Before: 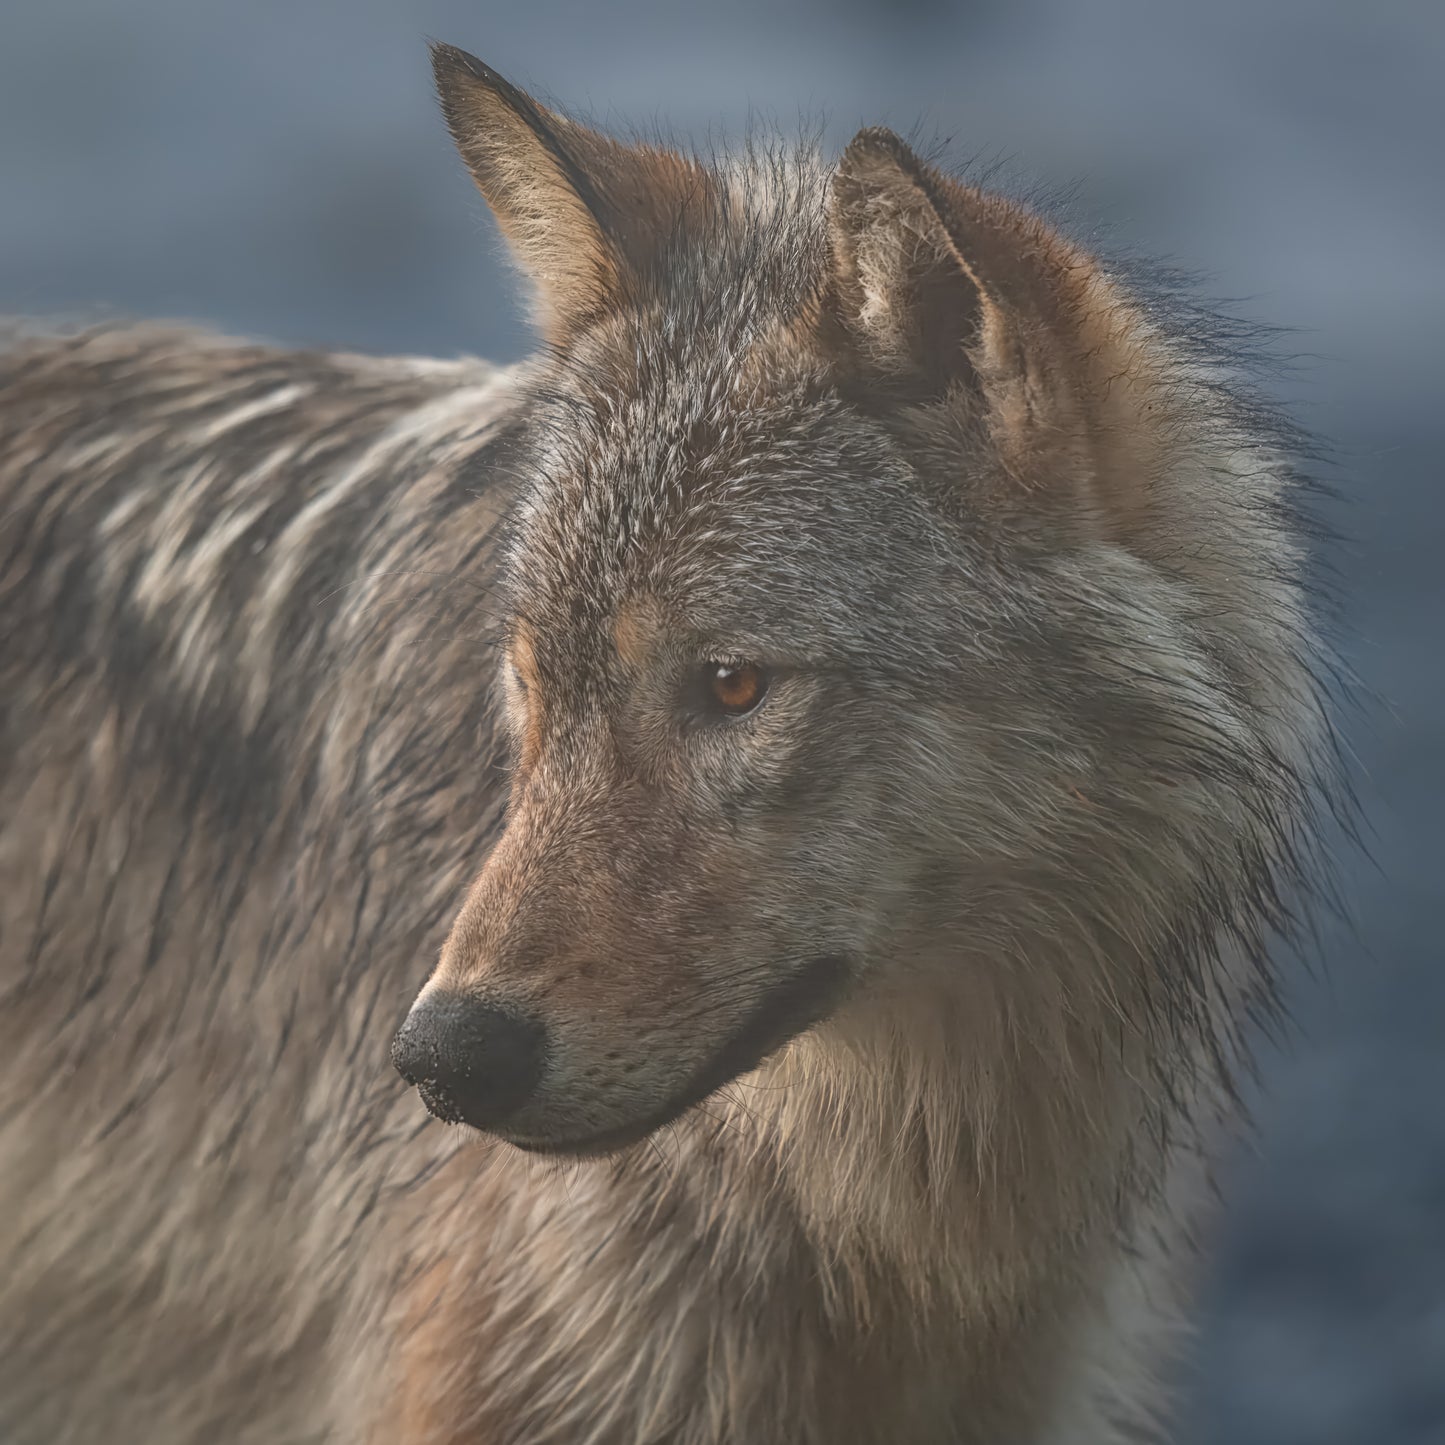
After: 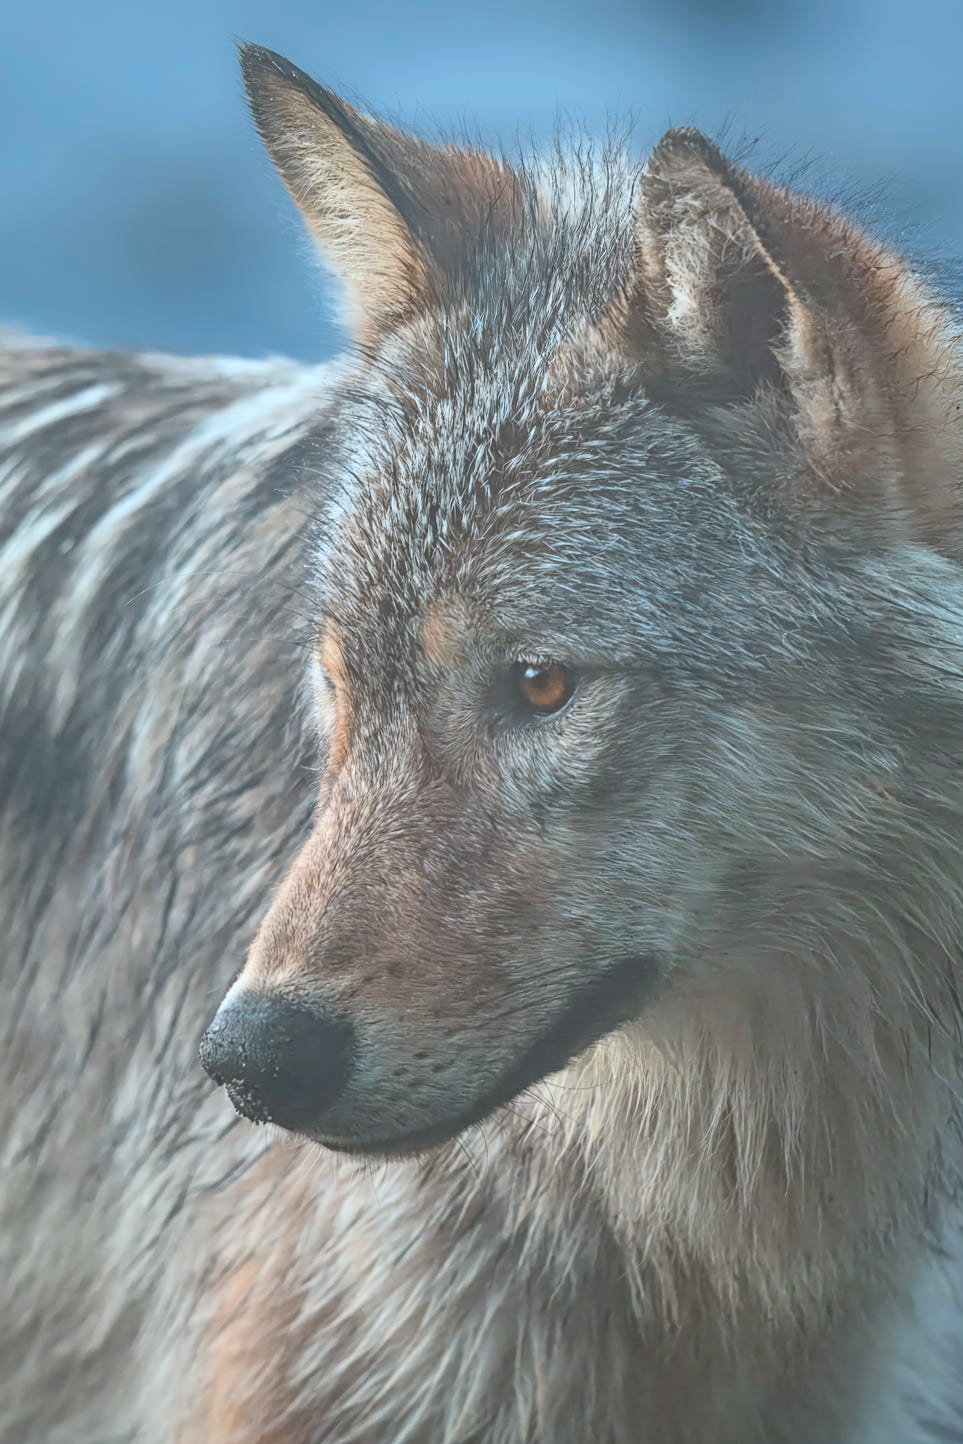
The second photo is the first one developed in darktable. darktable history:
color correction: highlights a* -10.69, highlights b* -19.19
crop and rotate: left 13.342%, right 19.991%
color balance: mode lift, gamma, gain (sRGB)
contrast brightness saturation: contrast 0.24, brightness 0.26, saturation 0.39
